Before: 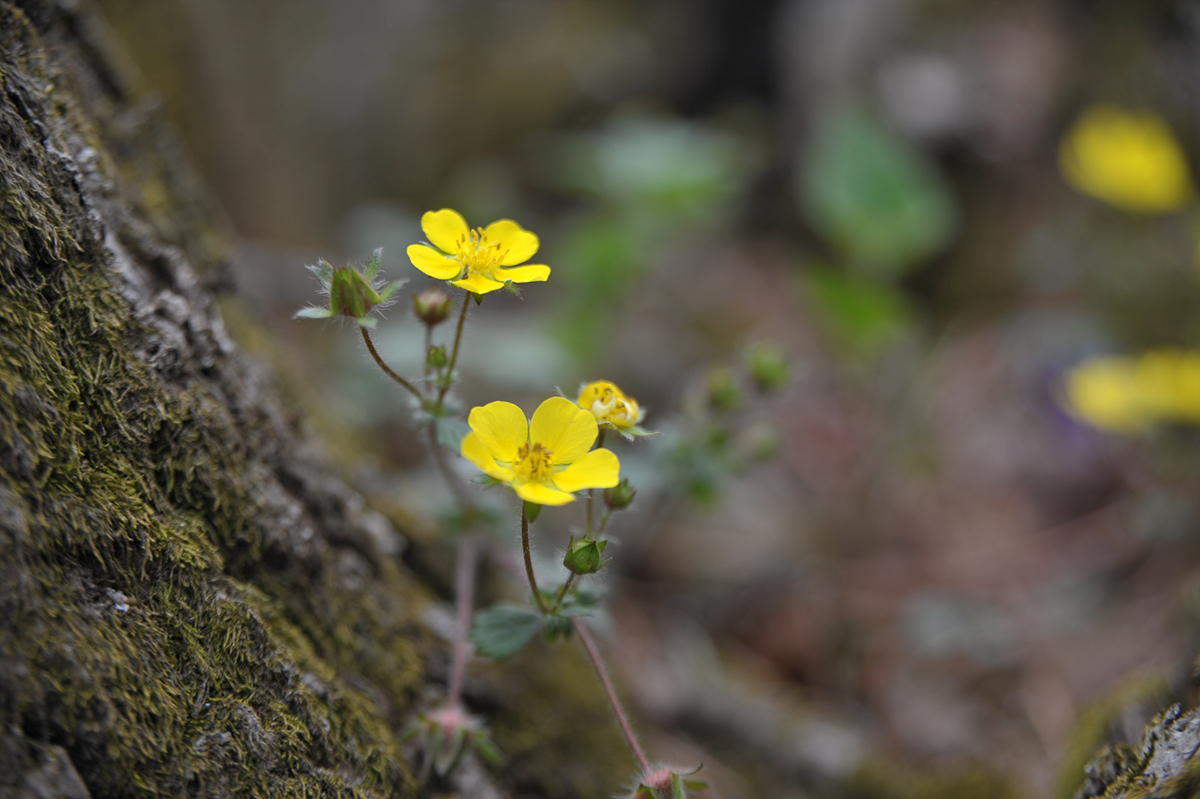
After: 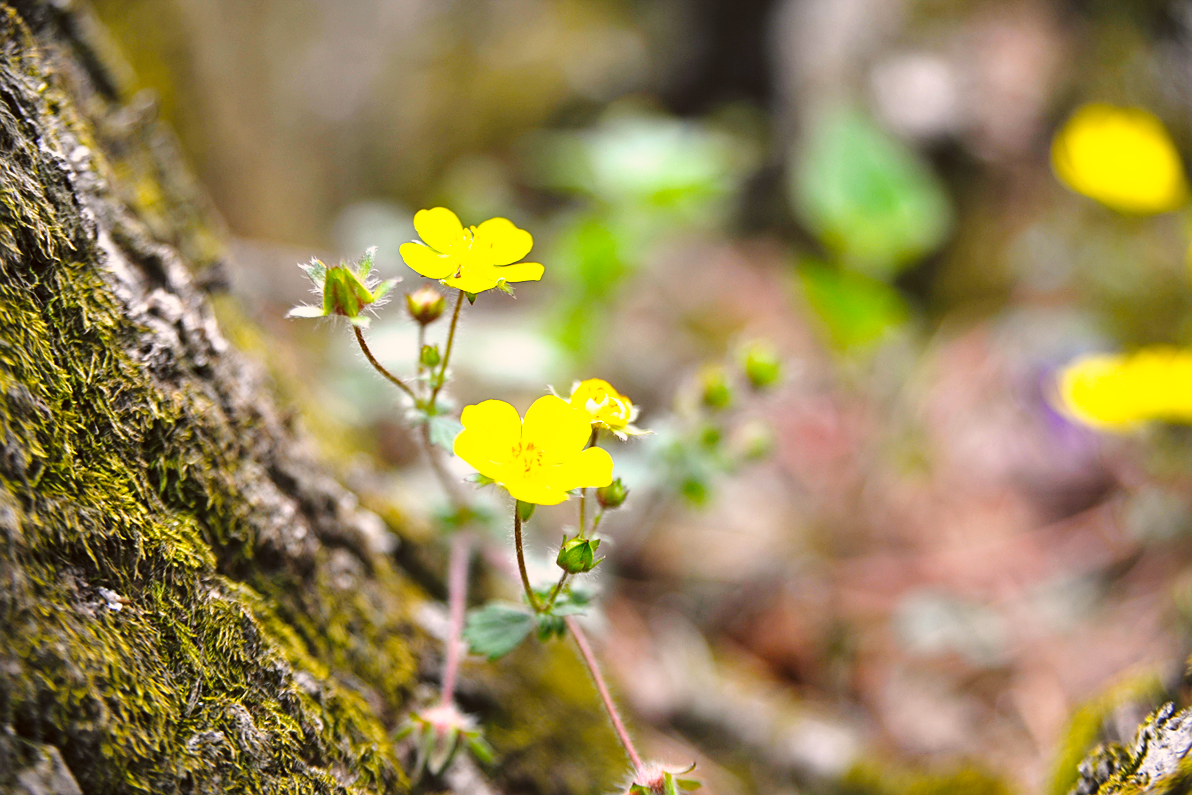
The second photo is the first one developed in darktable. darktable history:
tone curve: curves: ch0 [(0, 0) (0.003, 0.002) (0.011, 0.01) (0.025, 0.022) (0.044, 0.039) (0.069, 0.061) (0.1, 0.088) (0.136, 0.126) (0.177, 0.167) (0.224, 0.211) (0.277, 0.27) (0.335, 0.335) (0.399, 0.407) (0.468, 0.485) (0.543, 0.569) (0.623, 0.659) (0.709, 0.756) (0.801, 0.851) (0.898, 0.961) (1, 1)], preserve colors none
color correction: highlights a* 6.27, highlights b* 8.19, shadows a* 5.94, shadows b* 7.23, saturation 0.9
base curve: curves: ch0 [(0, 0) (0.026, 0.03) (0.109, 0.232) (0.351, 0.748) (0.669, 0.968) (1, 1)], preserve colors none
color balance: mode lift, gamma, gain (sRGB), lift [1, 1, 1.022, 1.026]
sharpen: amount 0.2
exposure: exposure 0.29 EV, compensate highlight preservation false
color balance rgb: perceptual saturation grading › global saturation 30%, global vibrance 20%
crop and rotate: left 0.614%, top 0.179%, bottom 0.309%
